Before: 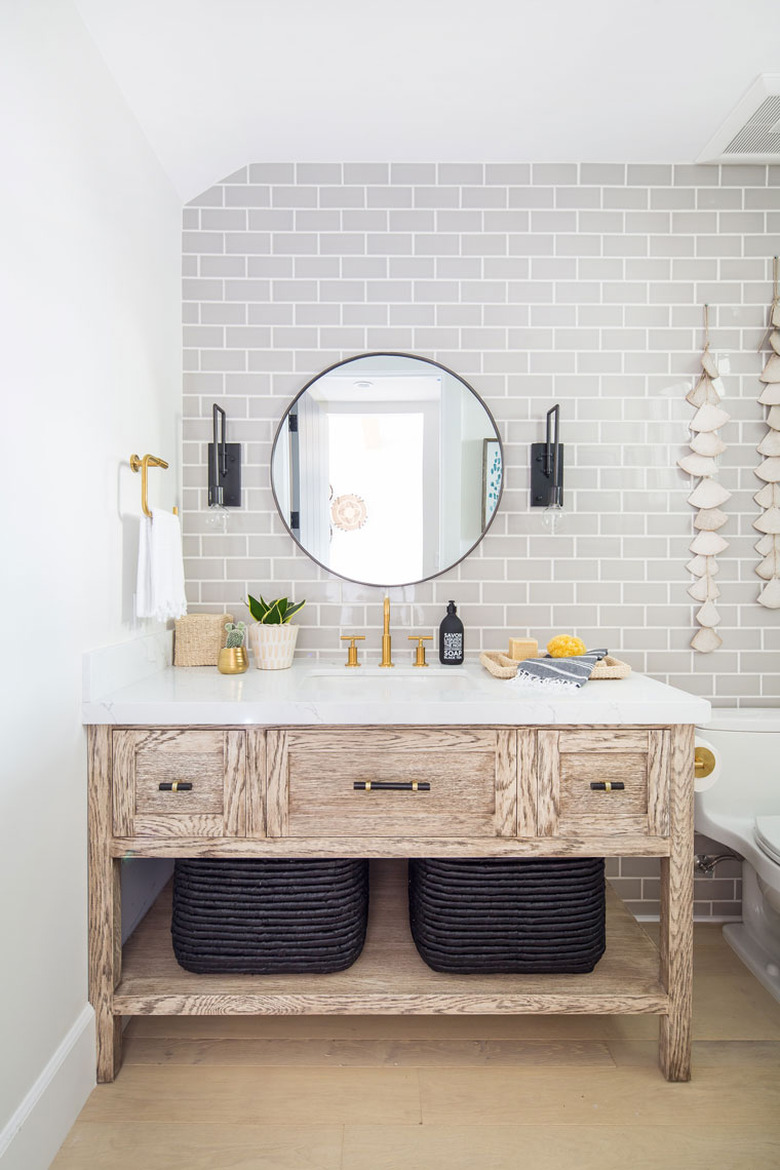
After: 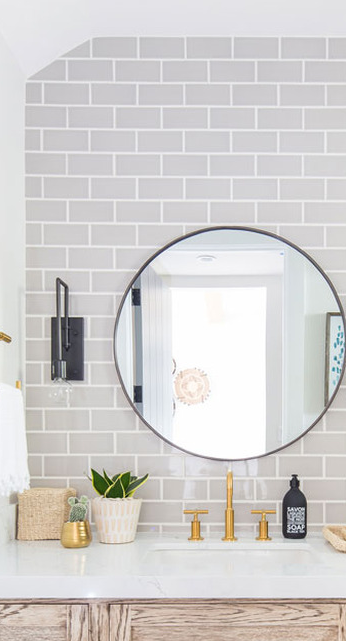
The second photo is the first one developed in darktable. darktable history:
crop: left 20.202%, top 10.777%, right 35.382%, bottom 34.391%
